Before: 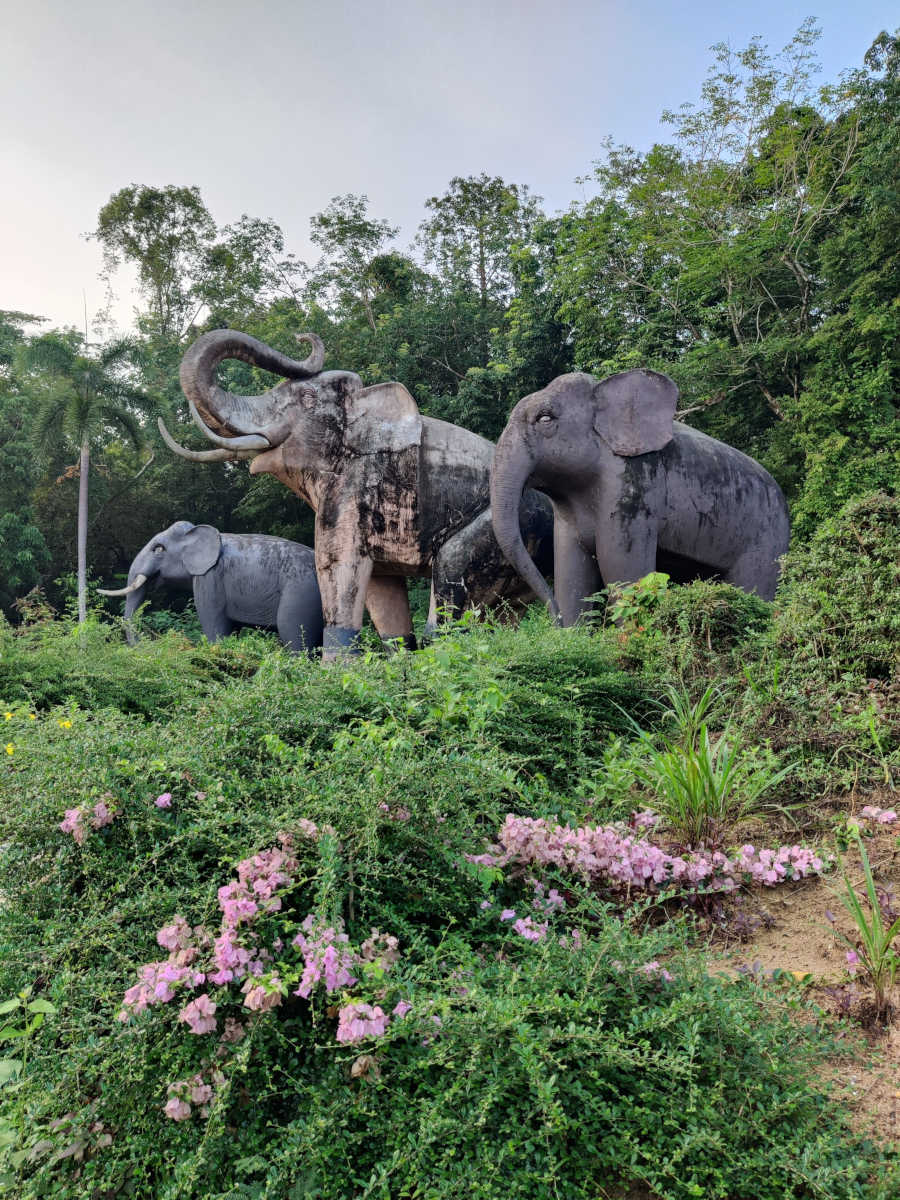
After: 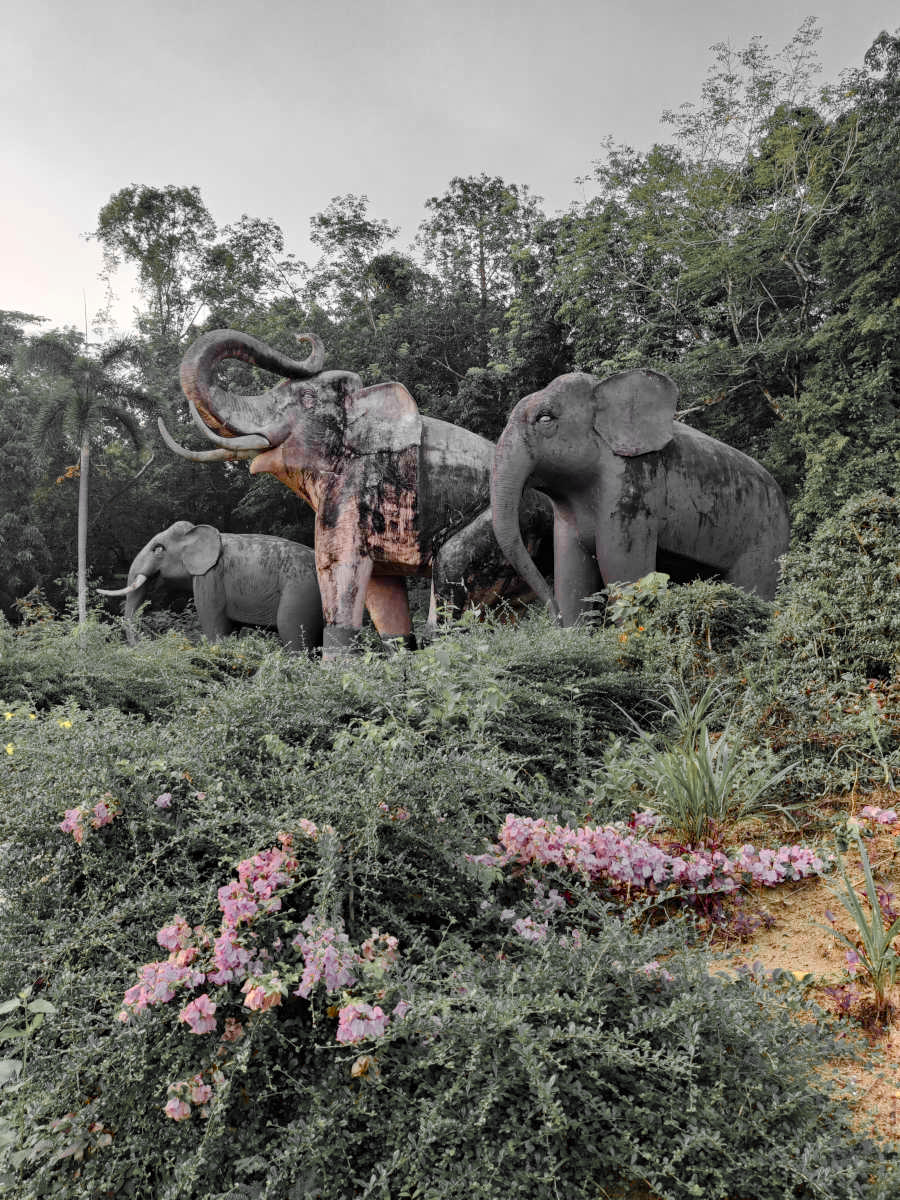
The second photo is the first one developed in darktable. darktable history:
color balance rgb: linear chroma grading › global chroma 14.474%, perceptual saturation grading › global saturation 20%, perceptual saturation grading › highlights -25.281%, perceptual saturation grading › shadows 49.983%, global vibrance 20%
contrast brightness saturation: contrast 0.037, saturation 0.074
color zones: curves: ch0 [(0, 0.447) (0.184, 0.543) (0.323, 0.476) (0.429, 0.445) (0.571, 0.443) (0.714, 0.451) (0.857, 0.452) (1, 0.447)]; ch1 [(0, 0.464) (0.176, 0.46) (0.287, 0.177) (0.429, 0.002) (0.571, 0) (0.714, 0) (0.857, 0) (1, 0.464)]
